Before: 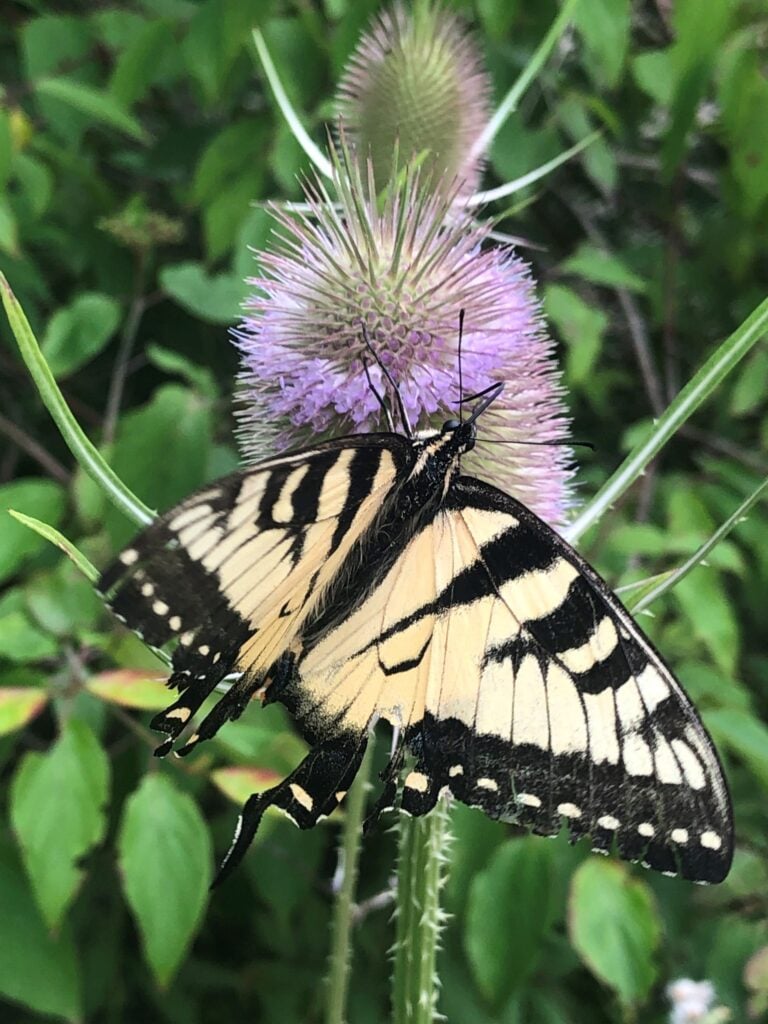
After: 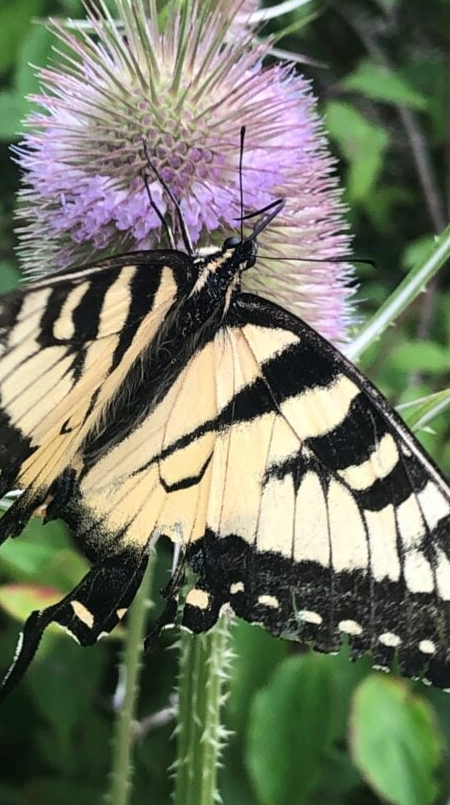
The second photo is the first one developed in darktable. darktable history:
crop and rotate: left 28.544%, top 17.904%, right 12.767%, bottom 3.445%
